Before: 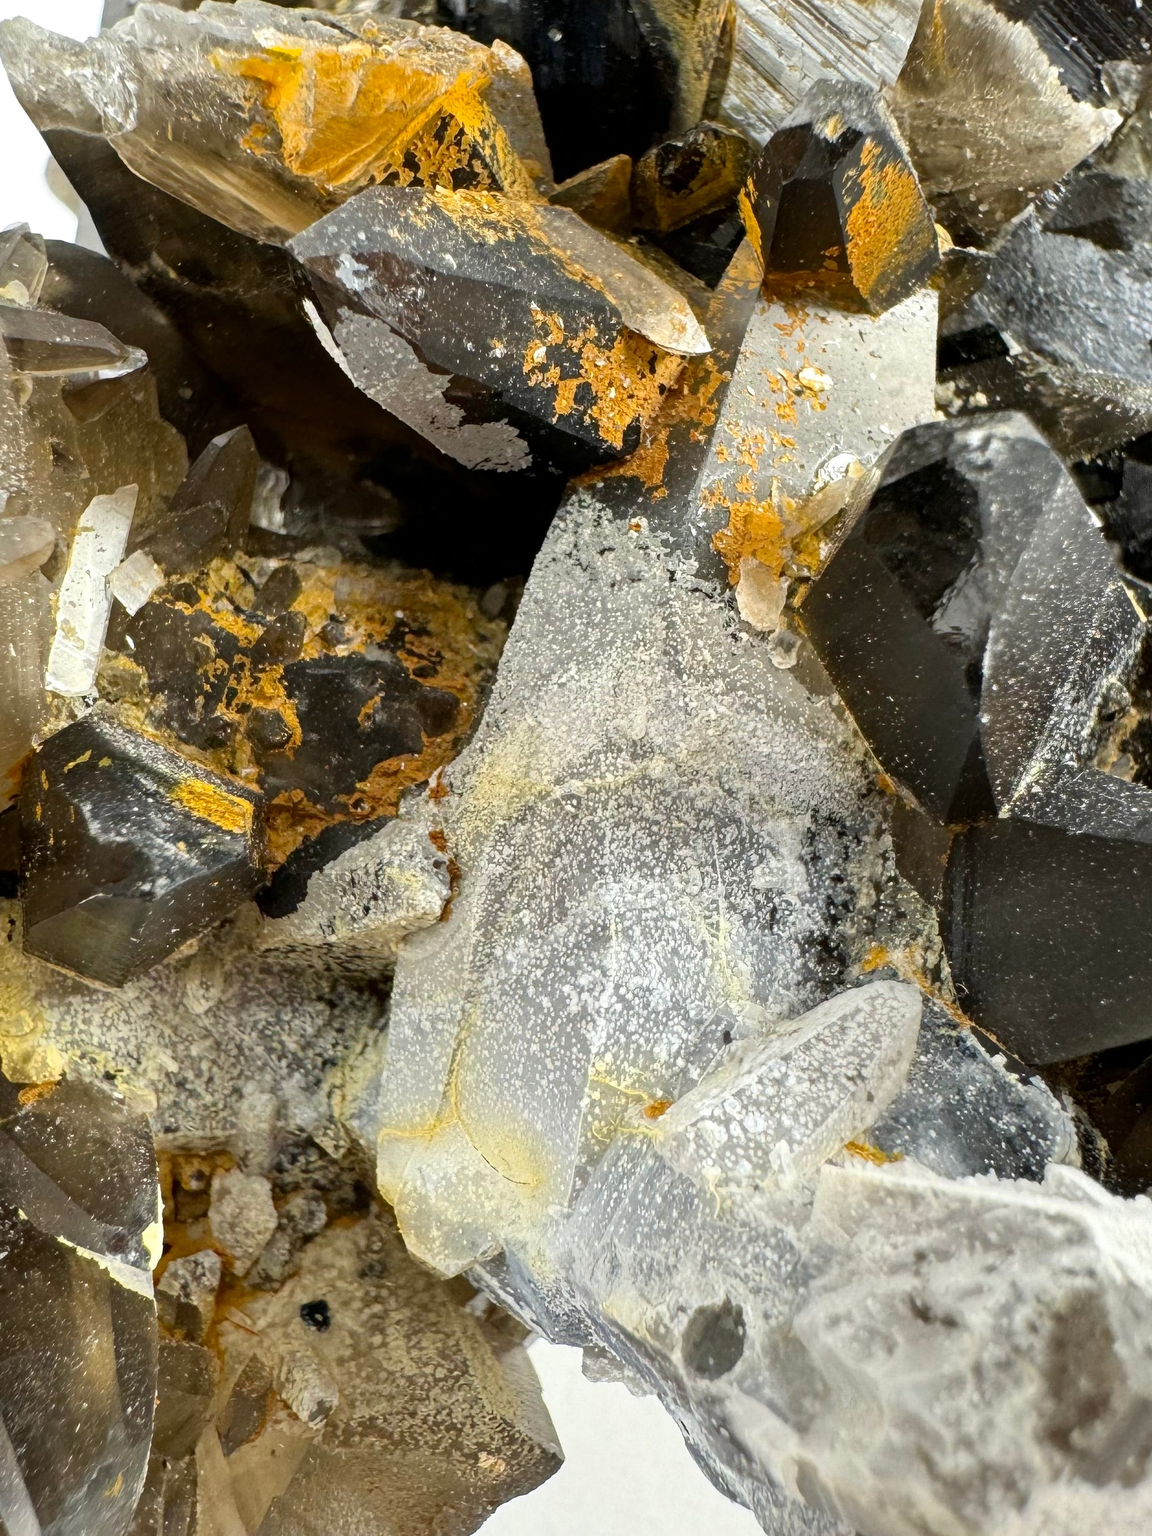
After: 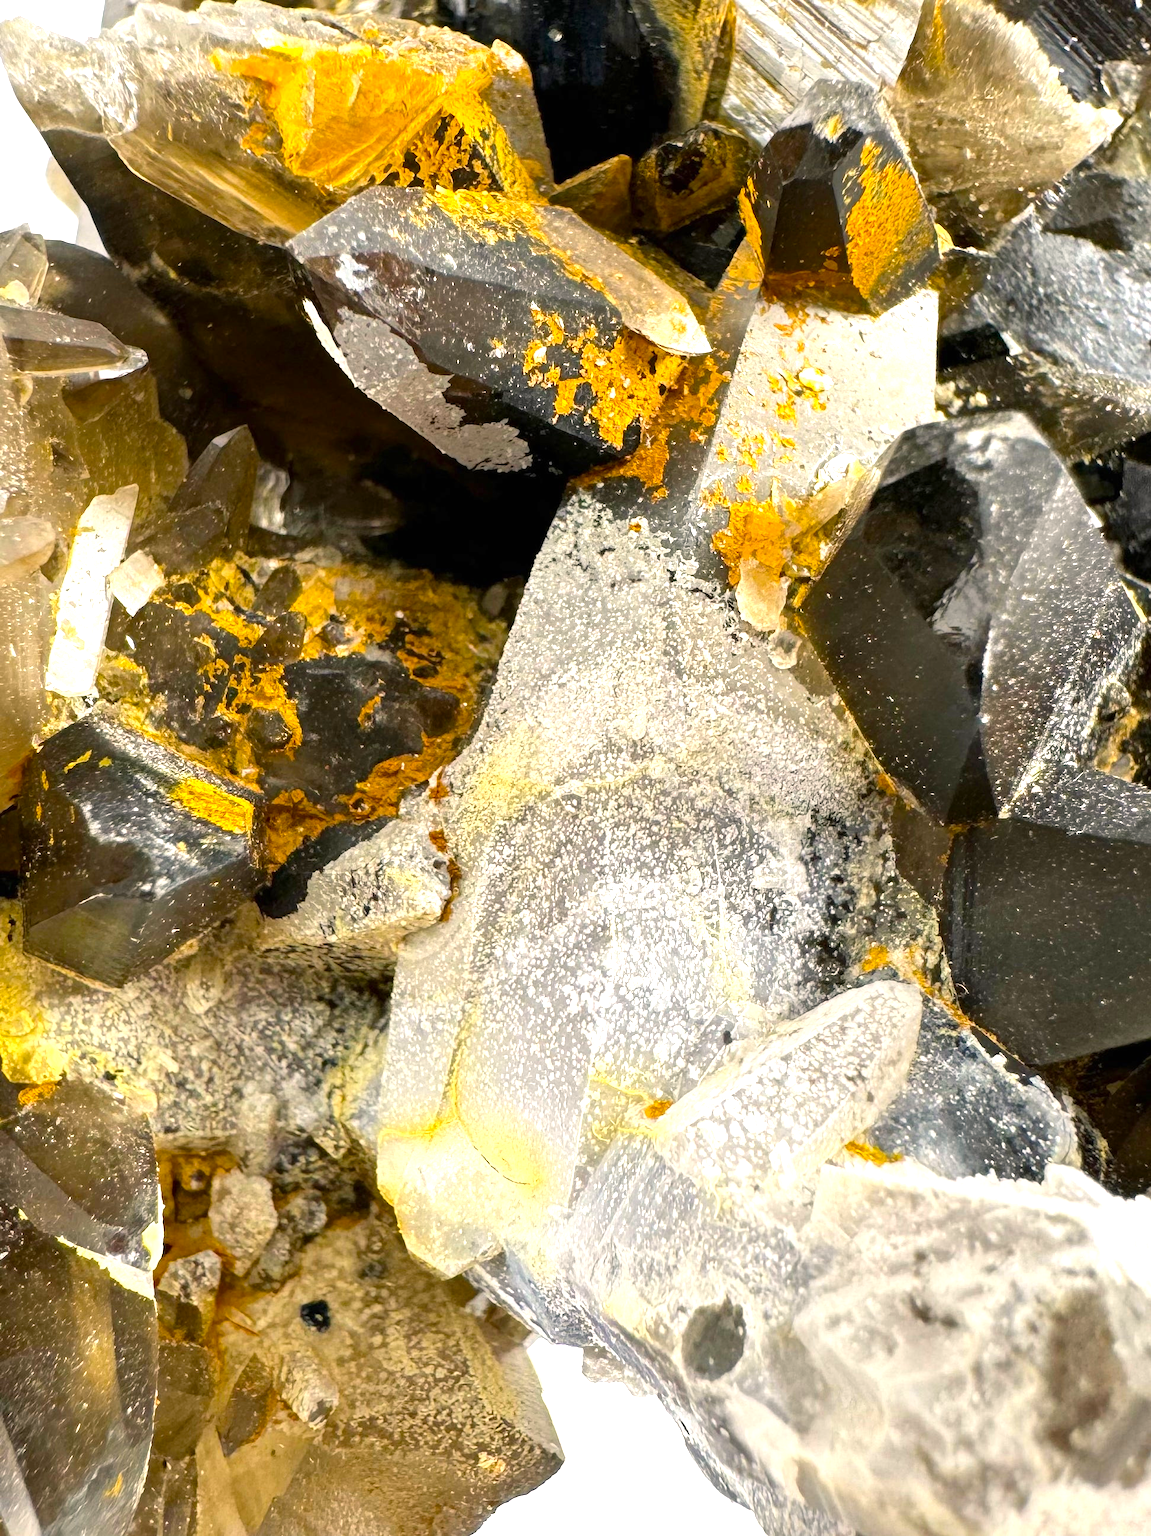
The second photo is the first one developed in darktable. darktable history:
exposure: black level correction 0, exposure 0.689 EV, compensate highlight preservation false
color balance rgb: highlights gain › chroma 1.425%, highlights gain › hue 50.64°, perceptual saturation grading › global saturation 31.285%
tone equalizer: on, module defaults
